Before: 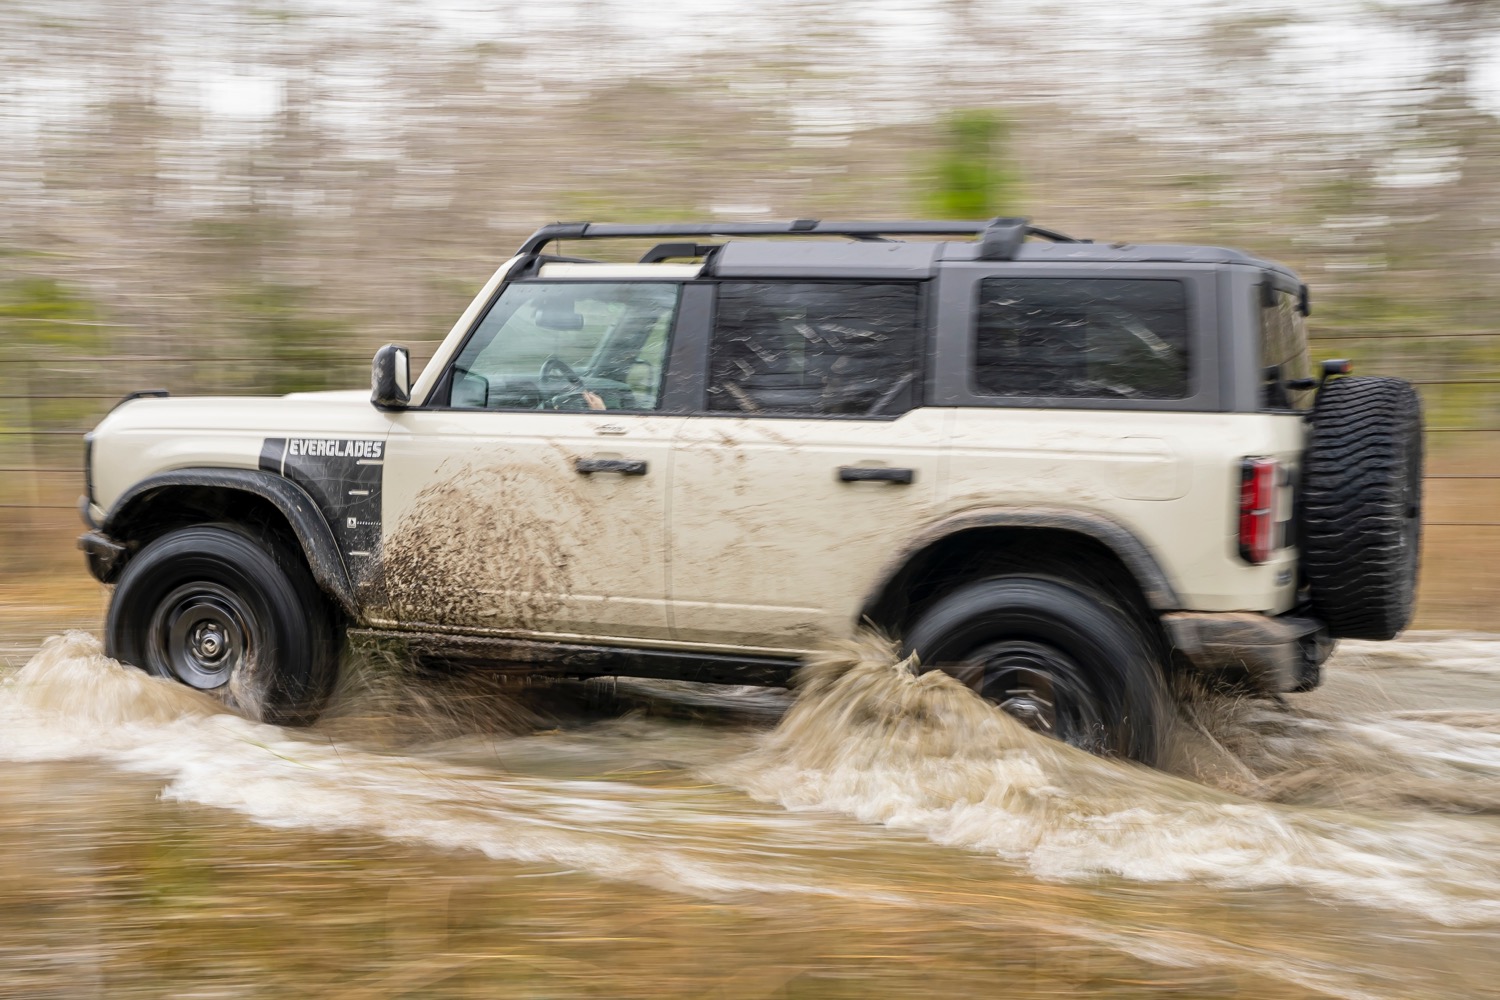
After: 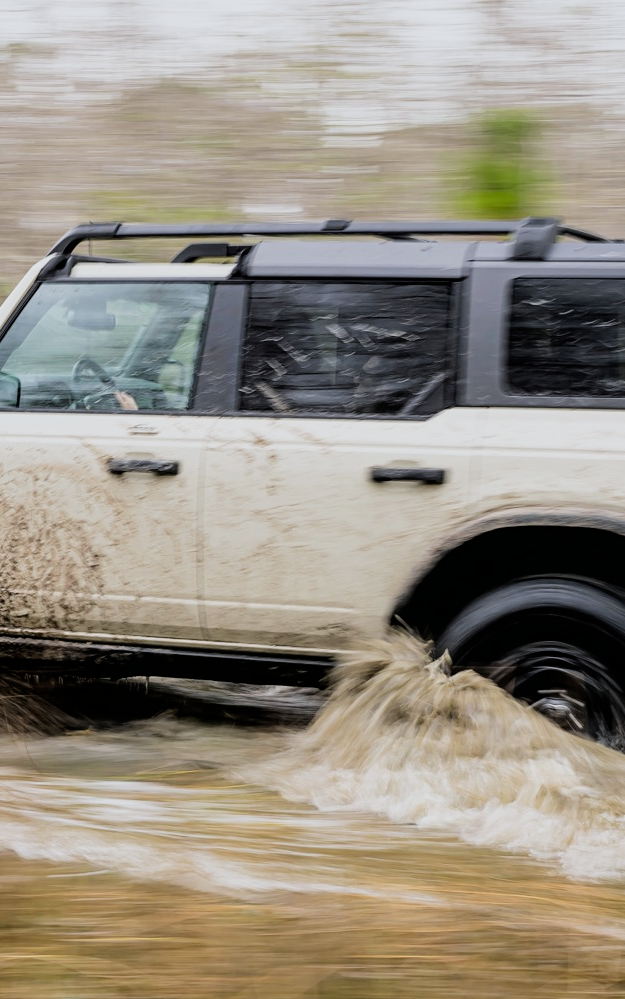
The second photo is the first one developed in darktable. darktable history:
tone equalizer: -8 EV -1.84 EV, -7 EV -1.16 EV, -6 EV -1.62 EV, smoothing diameter 25%, edges refinement/feathering 10, preserve details guided filter
filmic rgb: black relative exposure -5 EV, hardness 2.88, contrast 1.3, highlights saturation mix -30%
white balance: red 0.98, blue 1.034
crop: left 31.229%, right 27.105%
